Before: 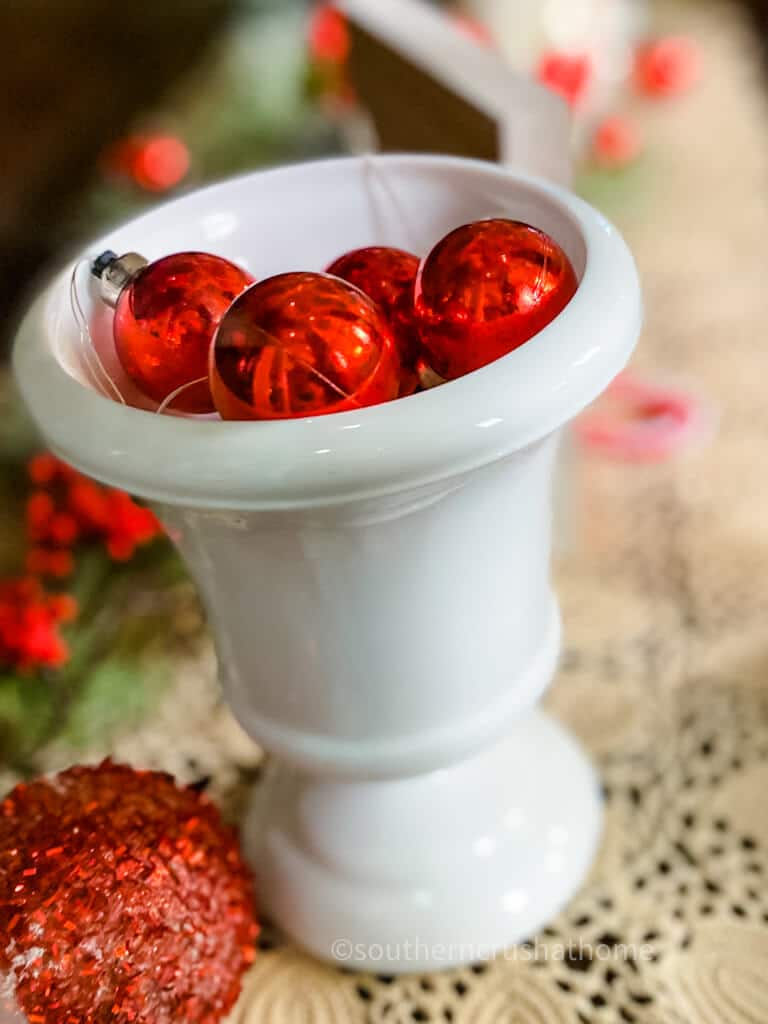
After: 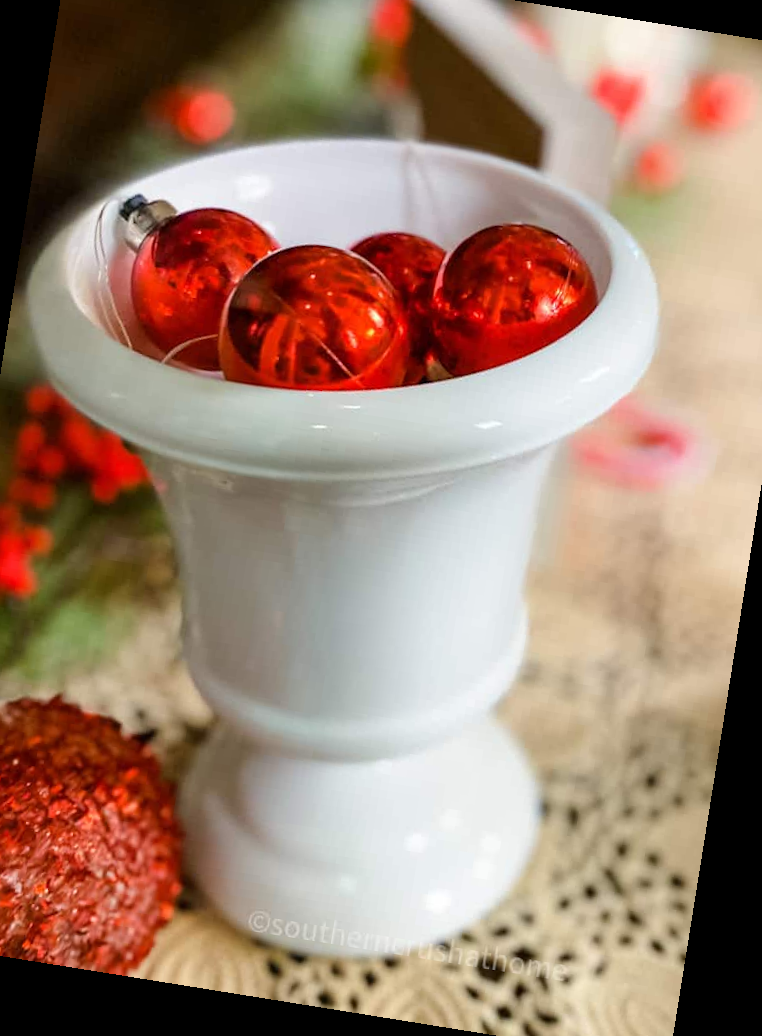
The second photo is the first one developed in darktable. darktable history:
rotate and perspective: rotation 9.12°, automatic cropping off
crop: left 9.807%, top 6.259%, right 7.334%, bottom 2.177%
